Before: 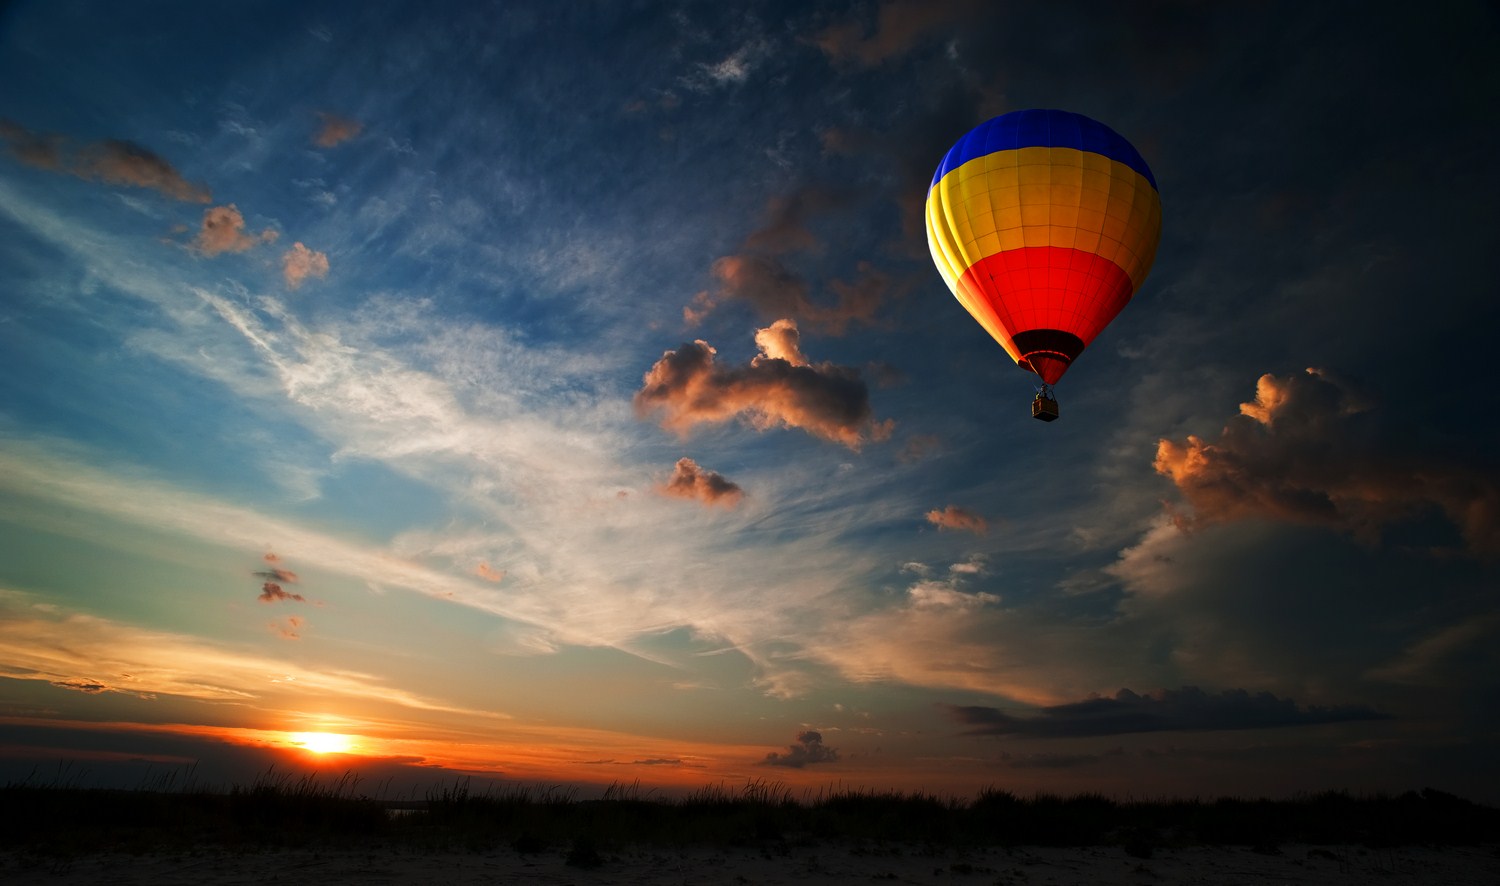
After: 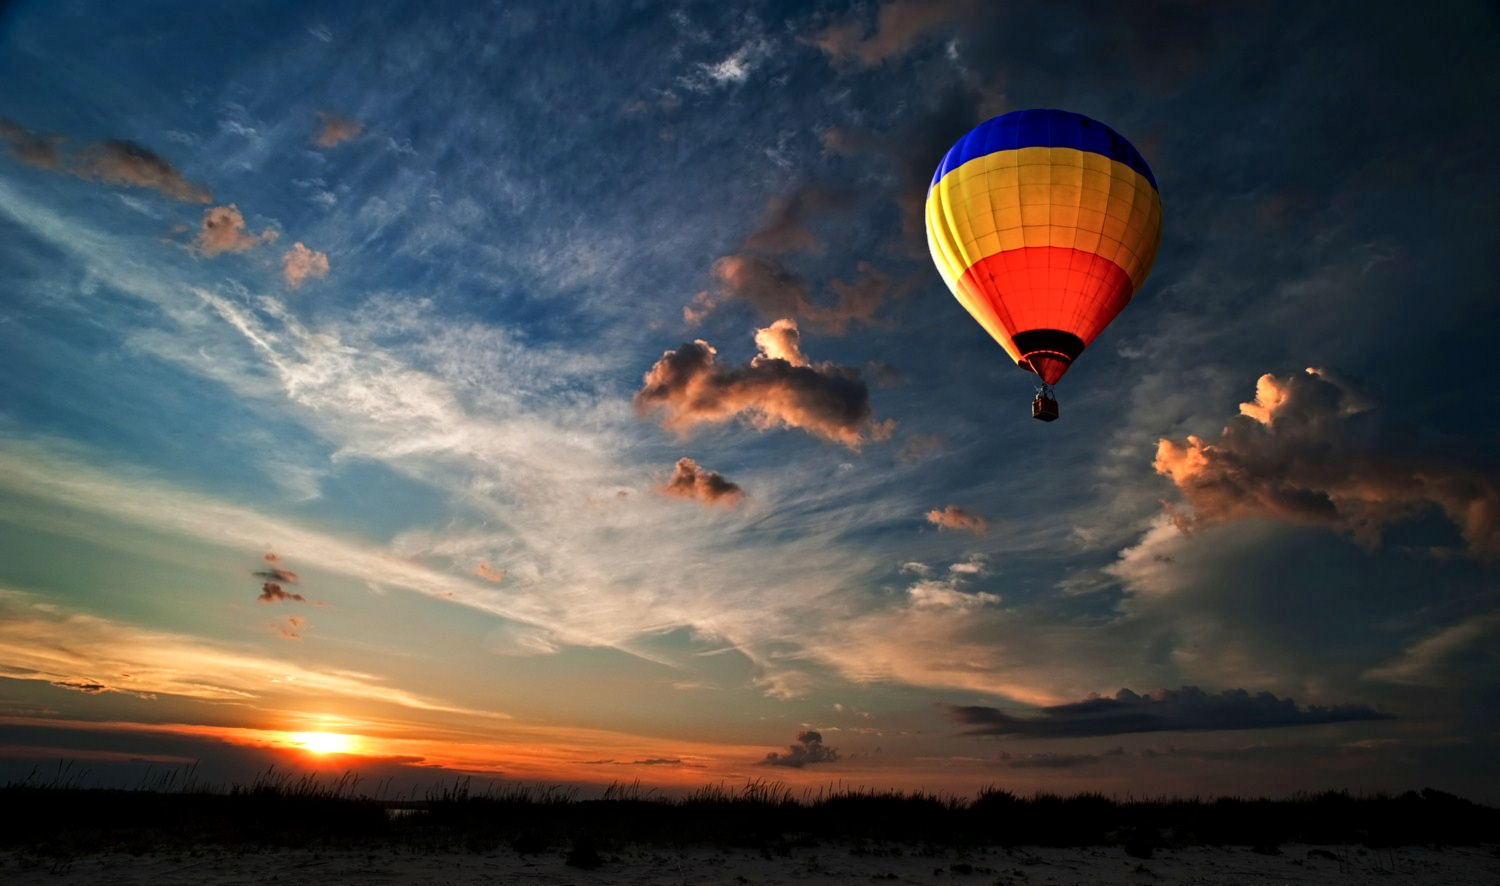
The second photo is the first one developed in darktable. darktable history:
shadows and highlights: soften with gaussian
lowpass: radius 0.5, unbound 0
contrast equalizer: y [[0.51, 0.537, 0.559, 0.574, 0.599, 0.618], [0.5 ×6], [0.5 ×6], [0 ×6], [0 ×6]]
